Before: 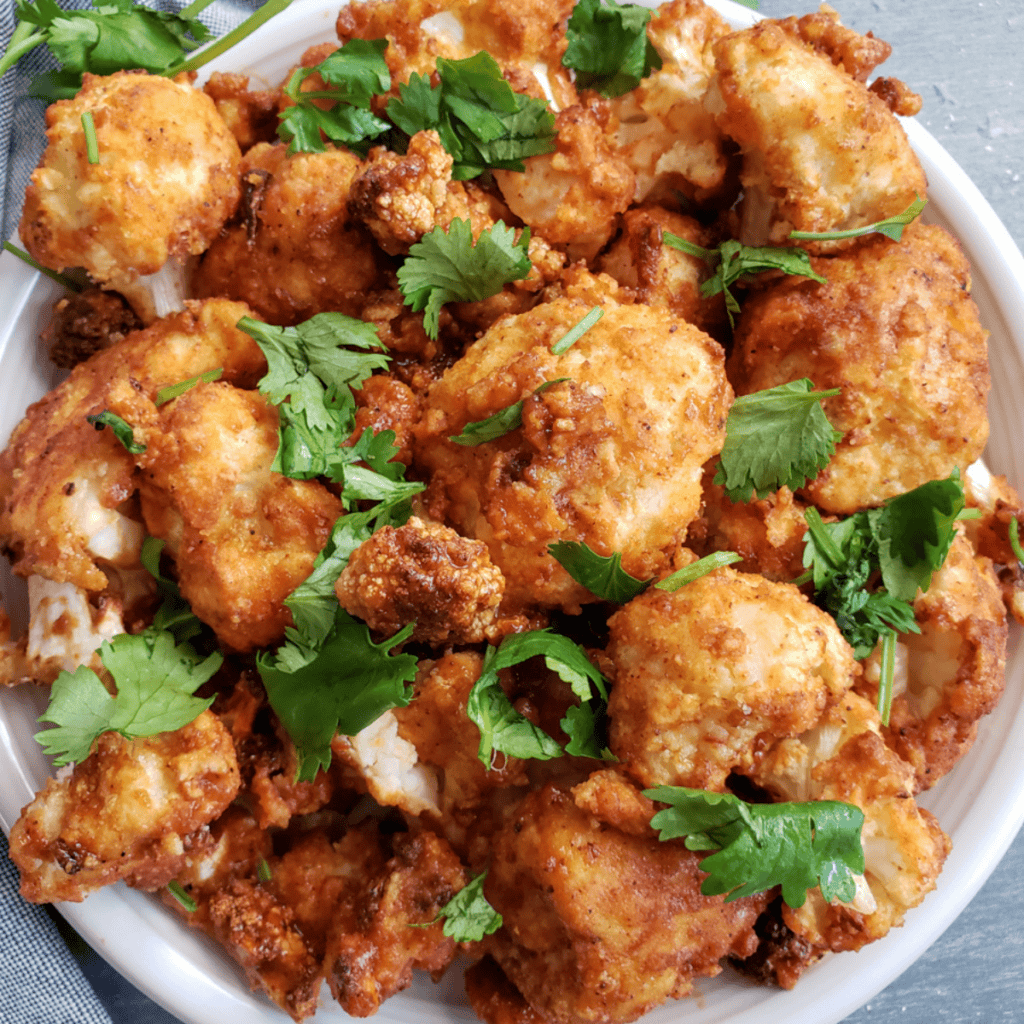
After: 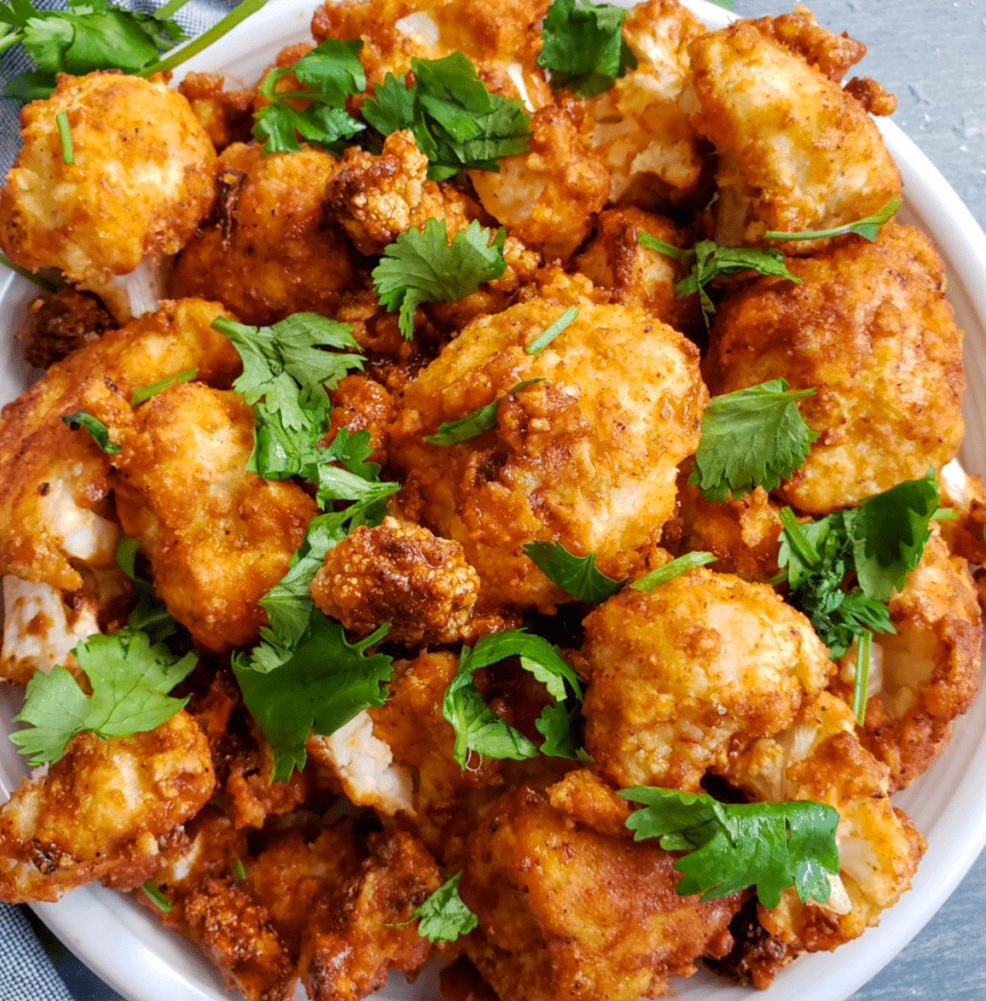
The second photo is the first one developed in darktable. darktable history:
color balance rgb: perceptual saturation grading › global saturation 20%, global vibrance 10%
crop and rotate: left 2.536%, right 1.107%, bottom 2.246%
